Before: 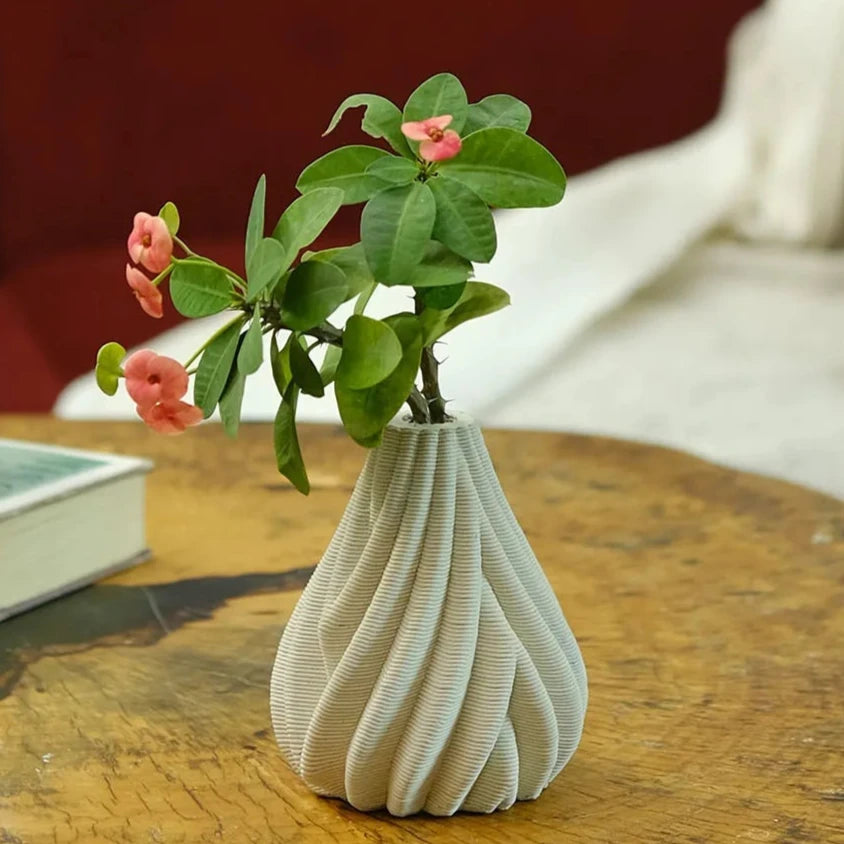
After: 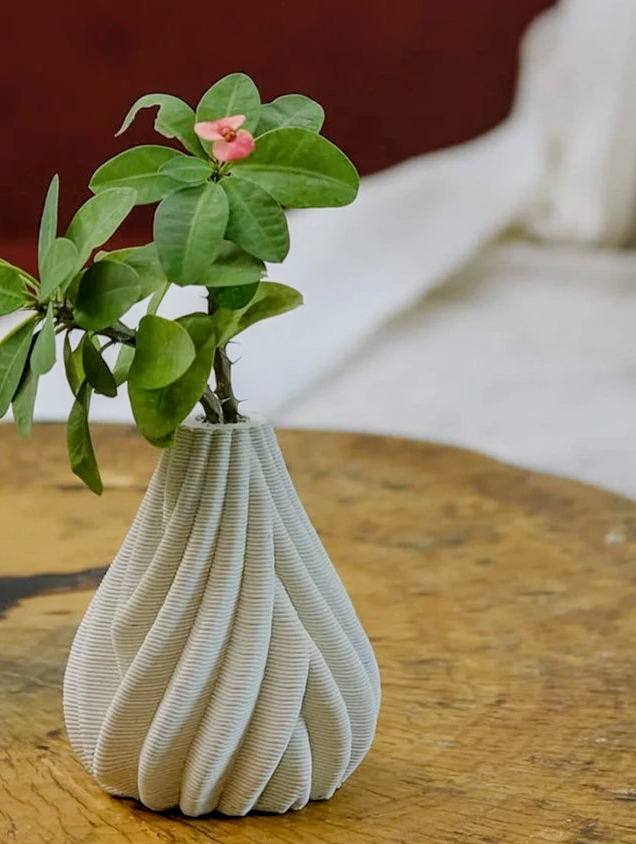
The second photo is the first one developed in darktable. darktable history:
filmic rgb: hardness 4.17, contrast 0.921
crop and rotate: left 24.6%
white balance: red 1.004, blue 1.096
color balance: contrast -0.5%
local contrast: on, module defaults
